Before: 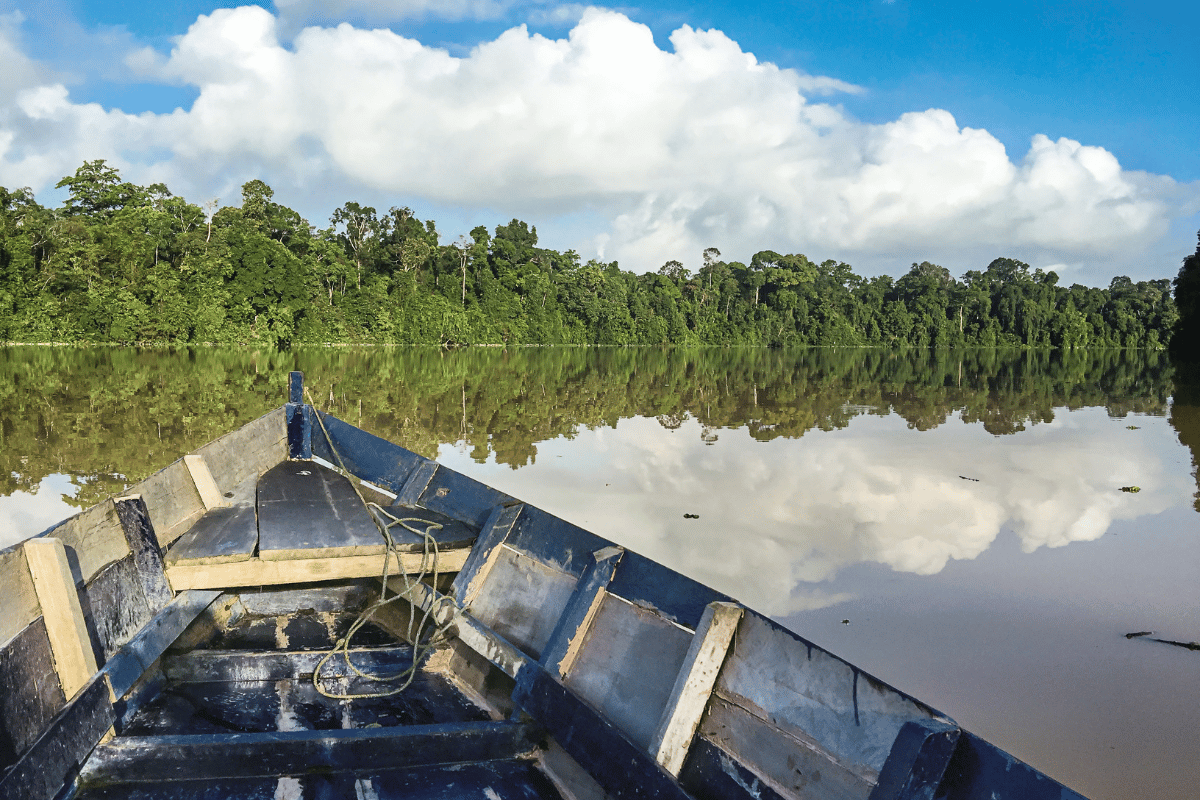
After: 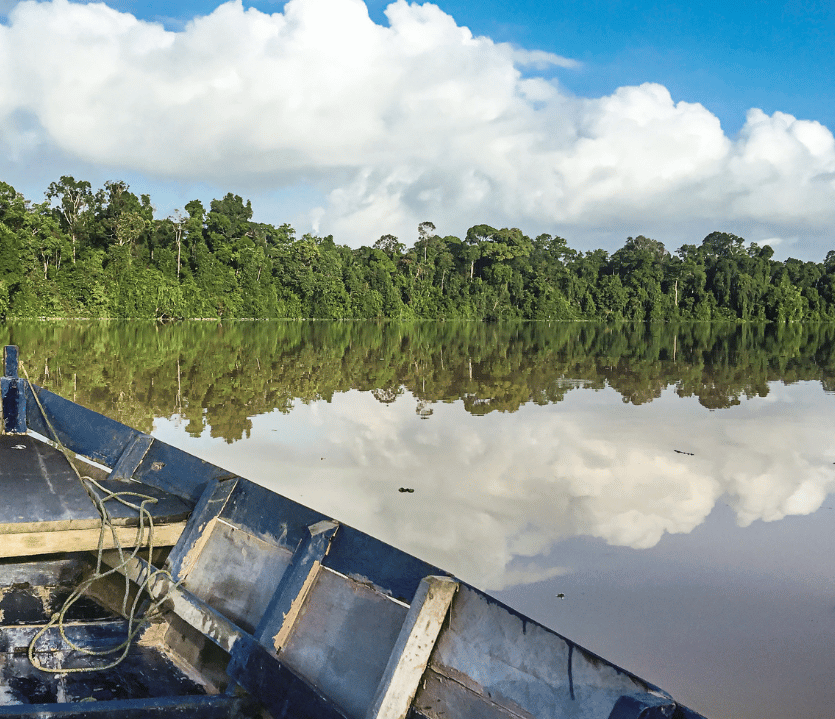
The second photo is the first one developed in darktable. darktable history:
crop and rotate: left 23.811%, top 3.385%, right 6.552%, bottom 6.733%
